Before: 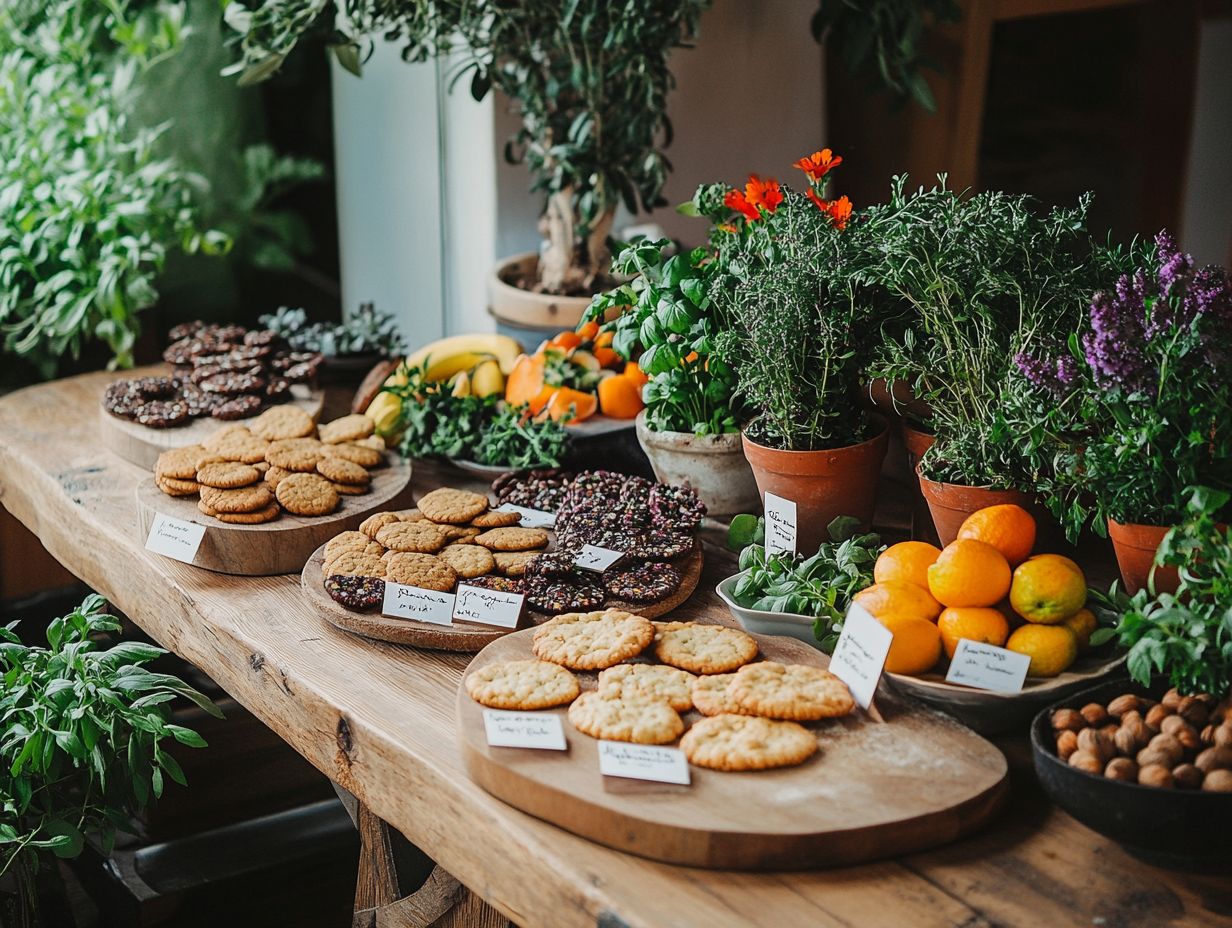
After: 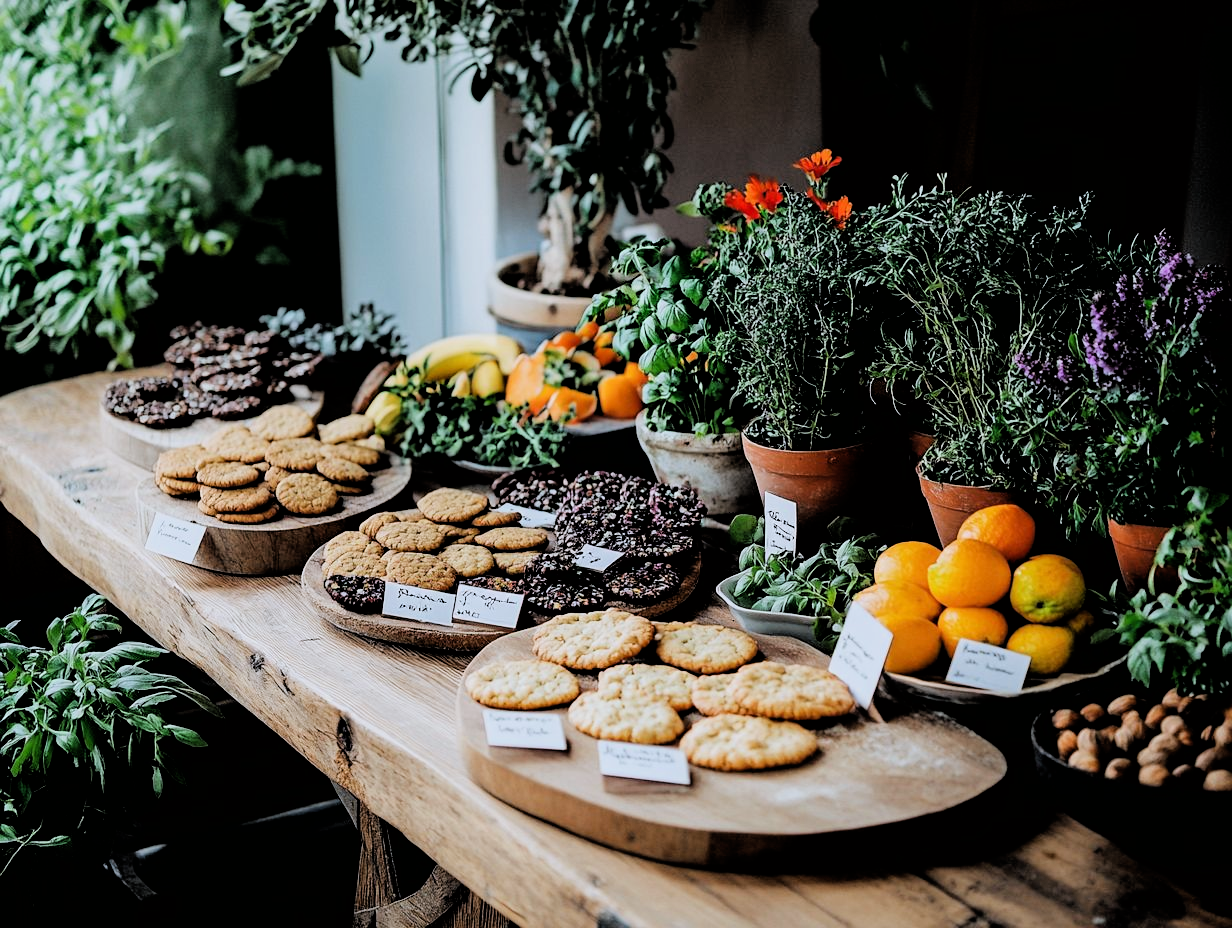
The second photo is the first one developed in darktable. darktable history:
white balance: red 0.954, blue 1.079
filmic rgb: black relative exposure -3.31 EV, white relative exposure 3.45 EV, hardness 2.36, contrast 1.103
tone equalizer: -8 EV -0.417 EV, -7 EV -0.389 EV, -6 EV -0.333 EV, -5 EV -0.222 EV, -3 EV 0.222 EV, -2 EV 0.333 EV, -1 EV 0.389 EV, +0 EV 0.417 EV, edges refinement/feathering 500, mask exposure compensation -1.57 EV, preserve details no
